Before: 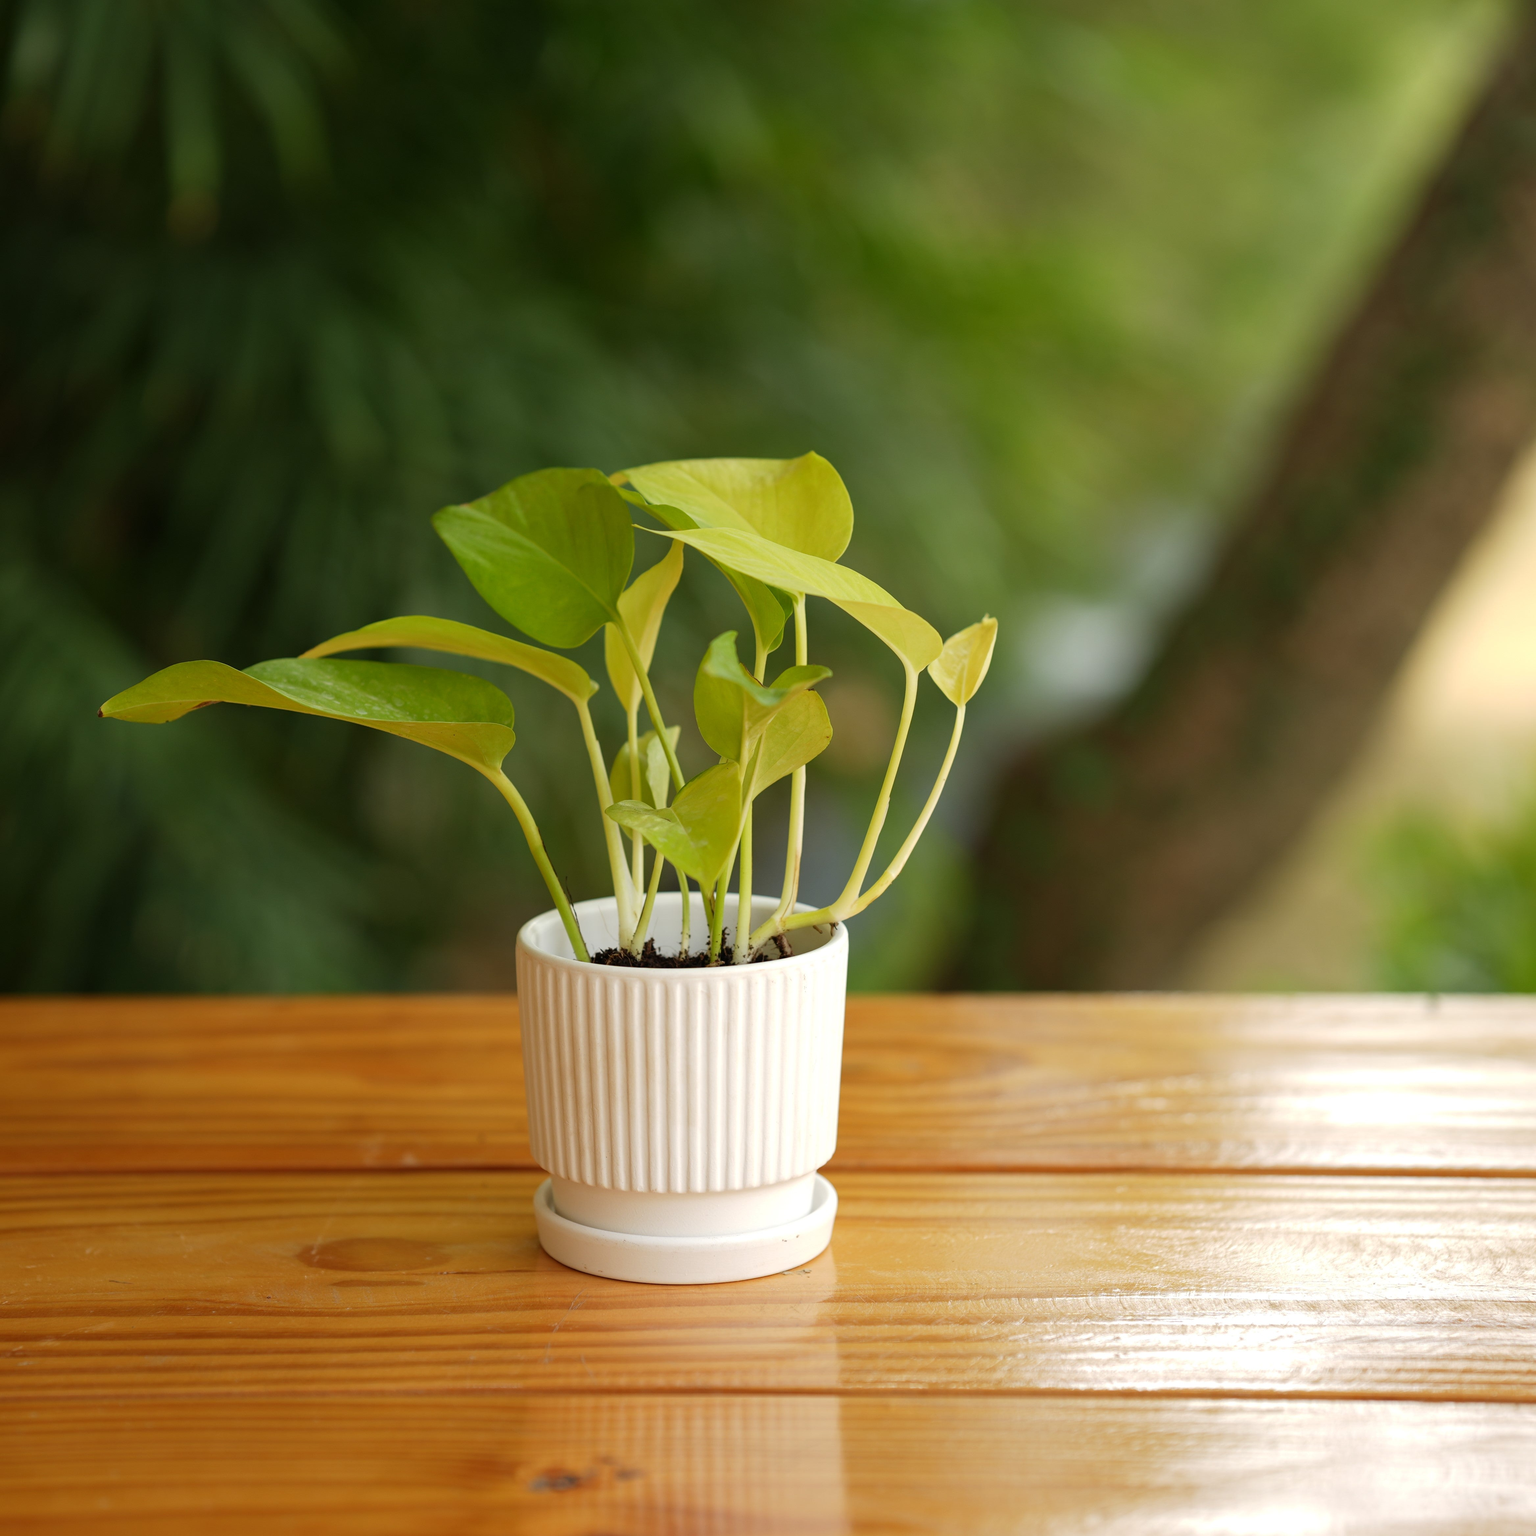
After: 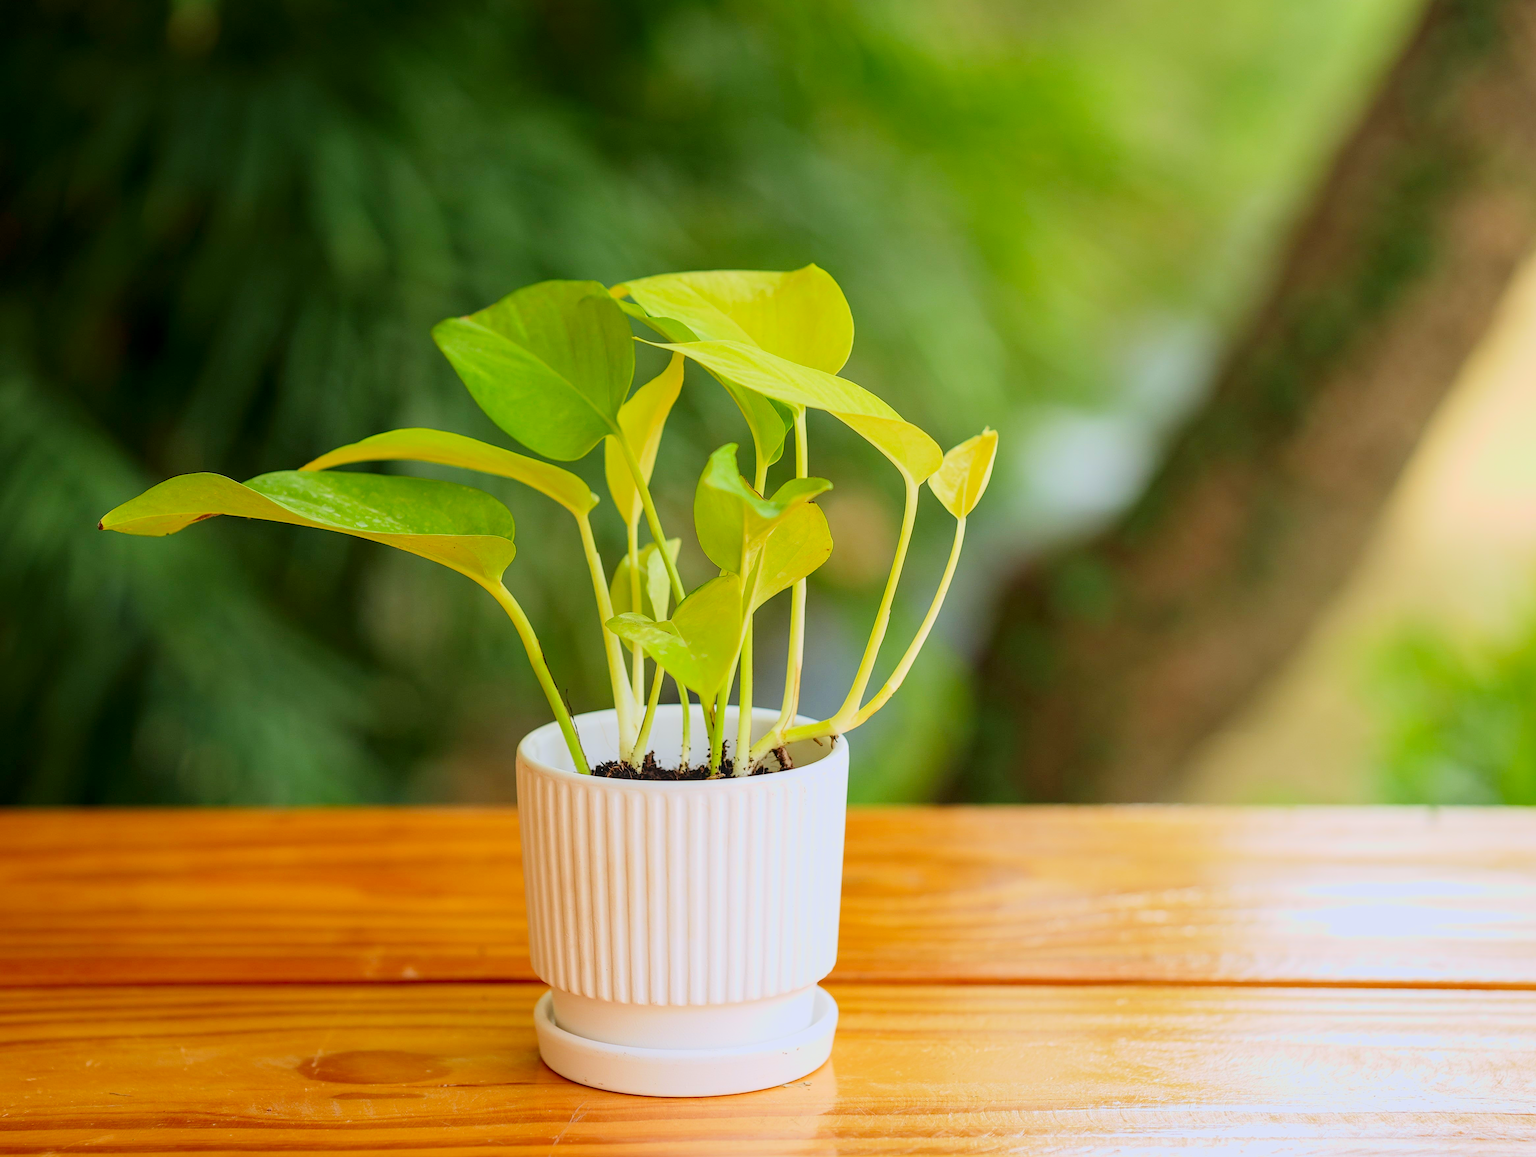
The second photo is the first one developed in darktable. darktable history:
tone equalizer: -8 EV -0.417 EV, -7 EV -0.395 EV, -6 EV -0.334 EV, -5 EV -0.249 EV, -3 EV 0.247 EV, -2 EV 0.328 EV, -1 EV 0.397 EV, +0 EV 0.445 EV
filmic rgb: middle gray luminance 2.51%, black relative exposure -9.92 EV, white relative exposure 6.99 EV, dynamic range scaling 9.59%, target black luminance 0%, hardness 3.17, latitude 44.36%, contrast 0.67, highlights saturation mix 6.31%, shadows ↔ highlights balance 13.08%, color science v6 (2022)
contrast brightness saturation: contrast 0.212, brightness -0.113, saturation 0.212
exposure: exposure 1.093 EV, compensate exposure bias true, compensate highlight preservation false
crop and rotate: top 12.234%, bottom 12.383%
local contrast: detail 117%
color calibration: illuminant as shot in camera, x 0.358, y 0.373, temperature 4628.91 K
sharpen: on, module defaults
